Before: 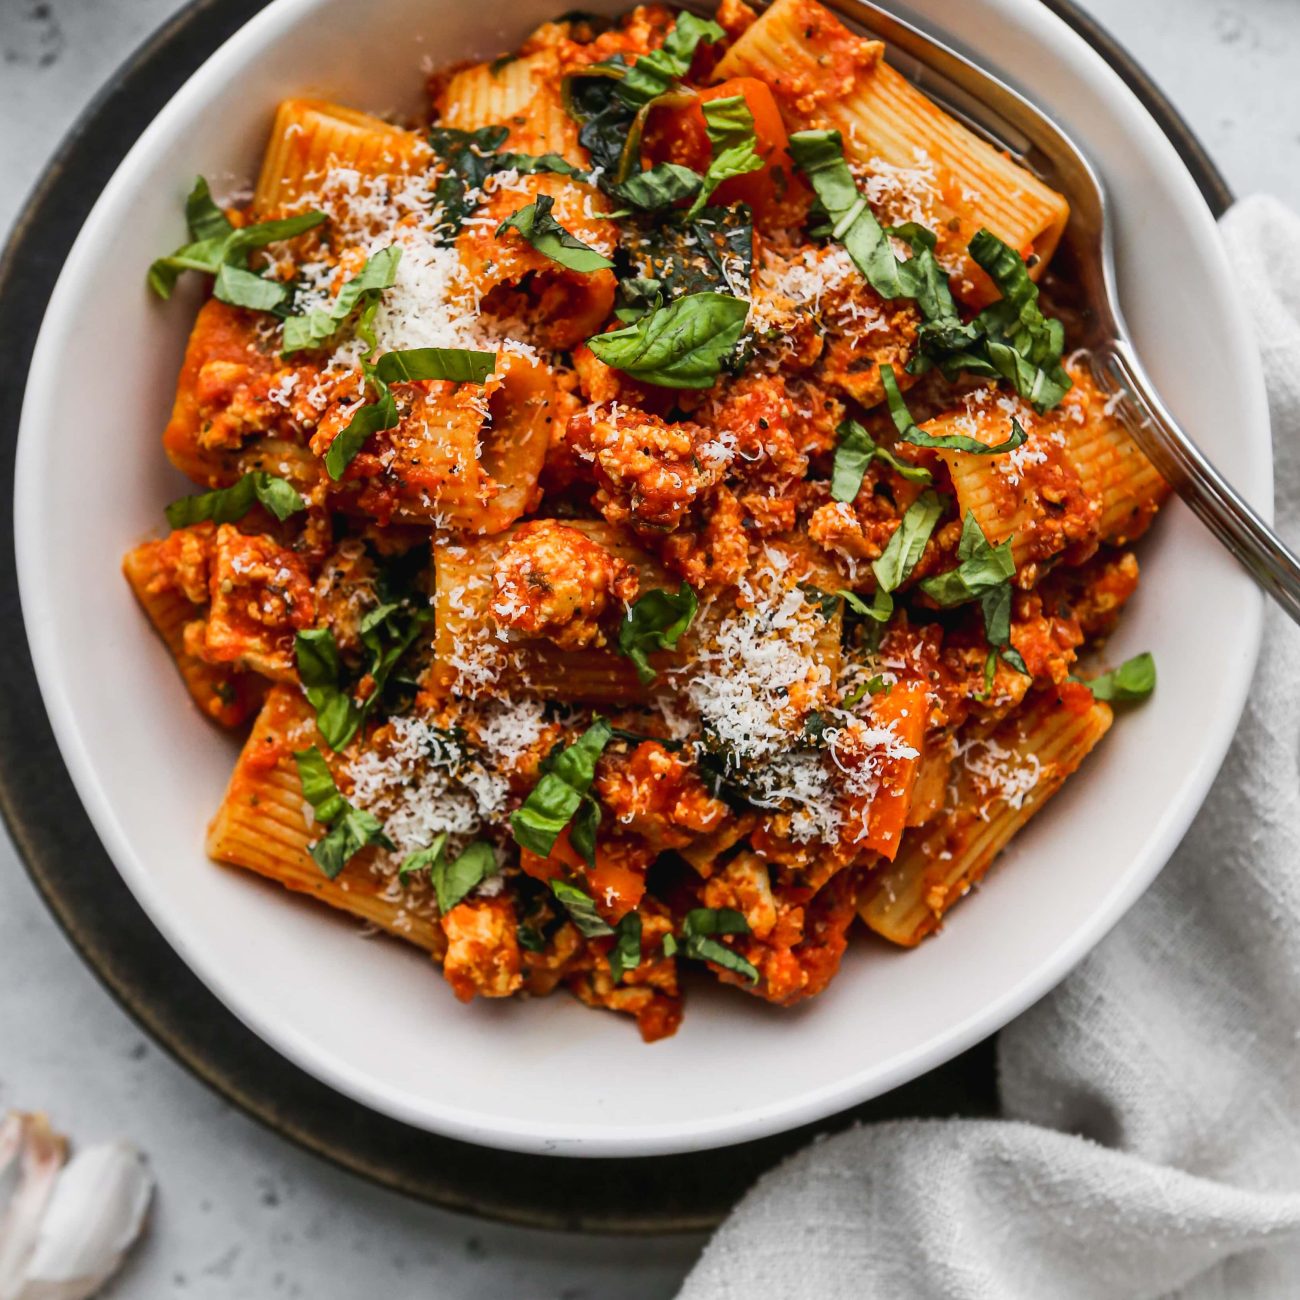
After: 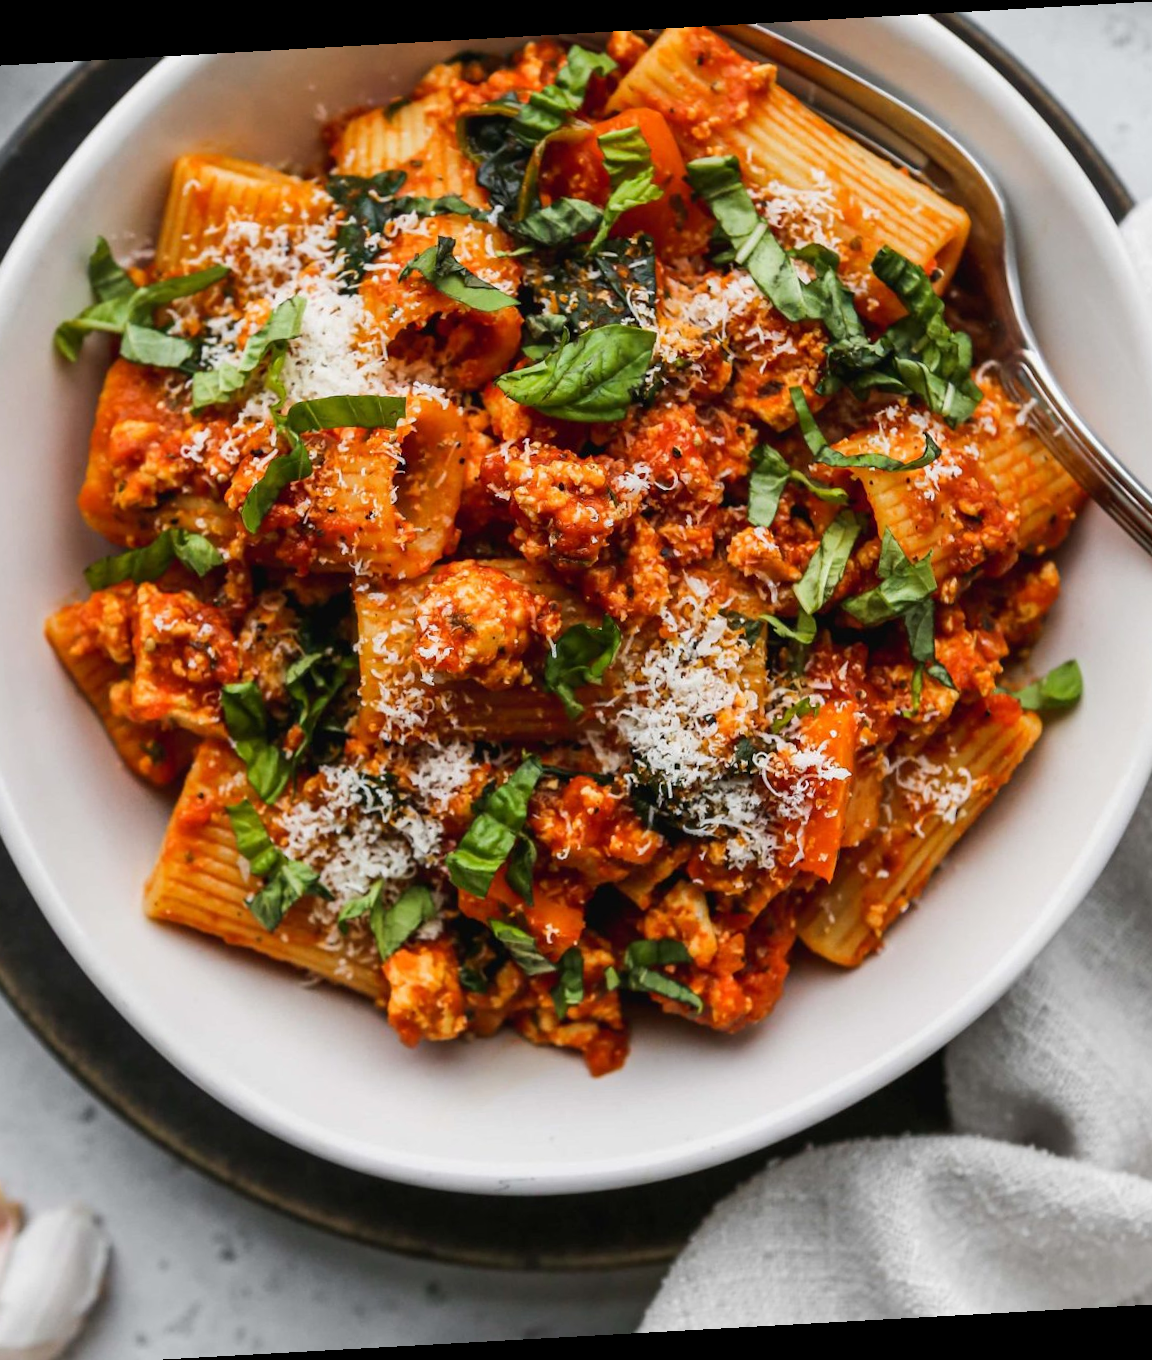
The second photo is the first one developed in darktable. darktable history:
rotate and perspective: rotation -3.18°, automatic cropping off
crop: left 8.026%, right 7.374%
